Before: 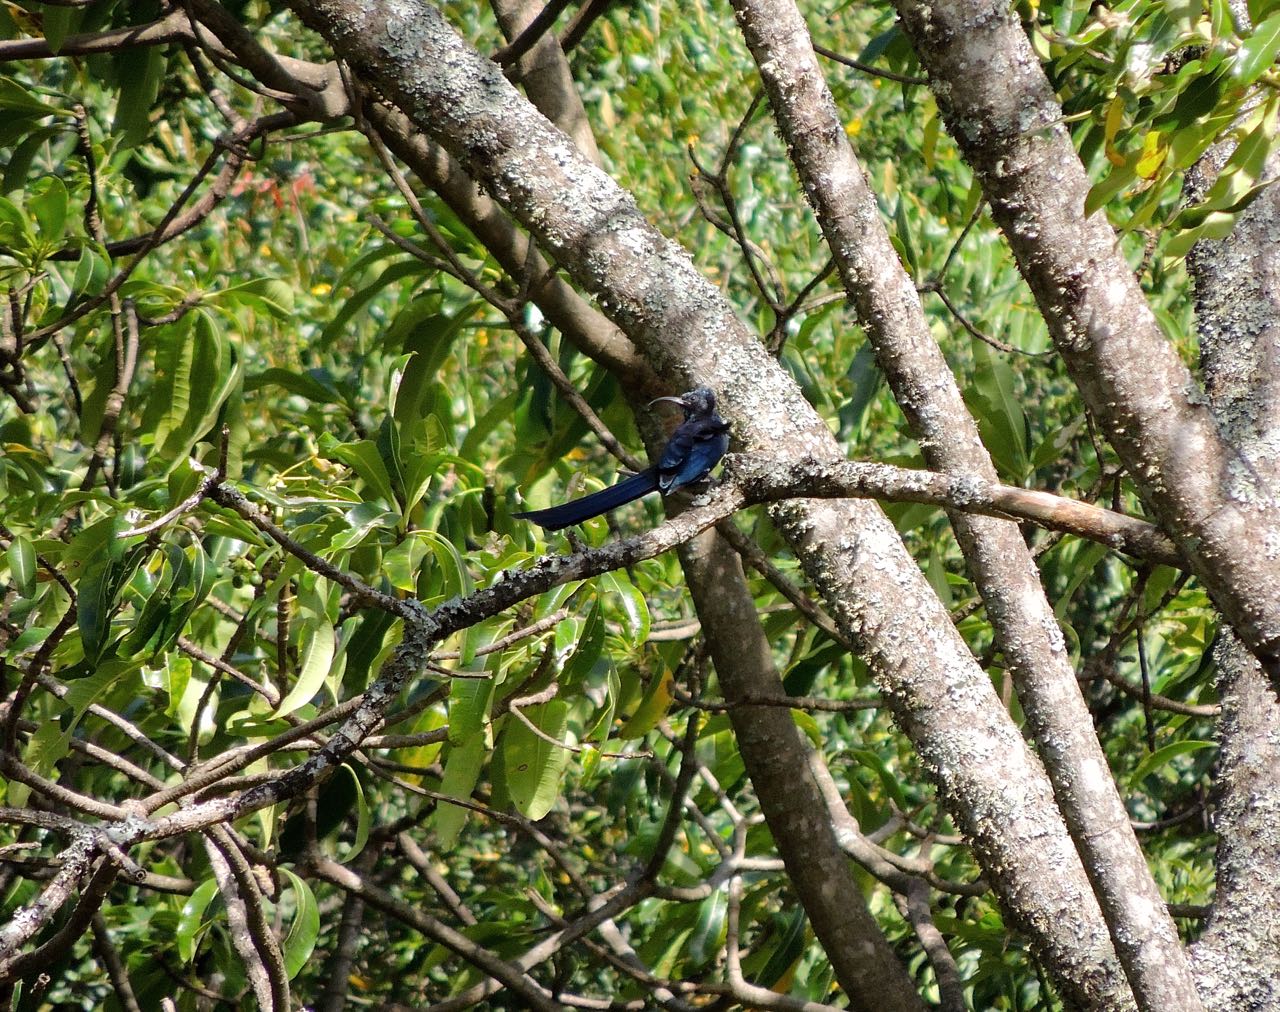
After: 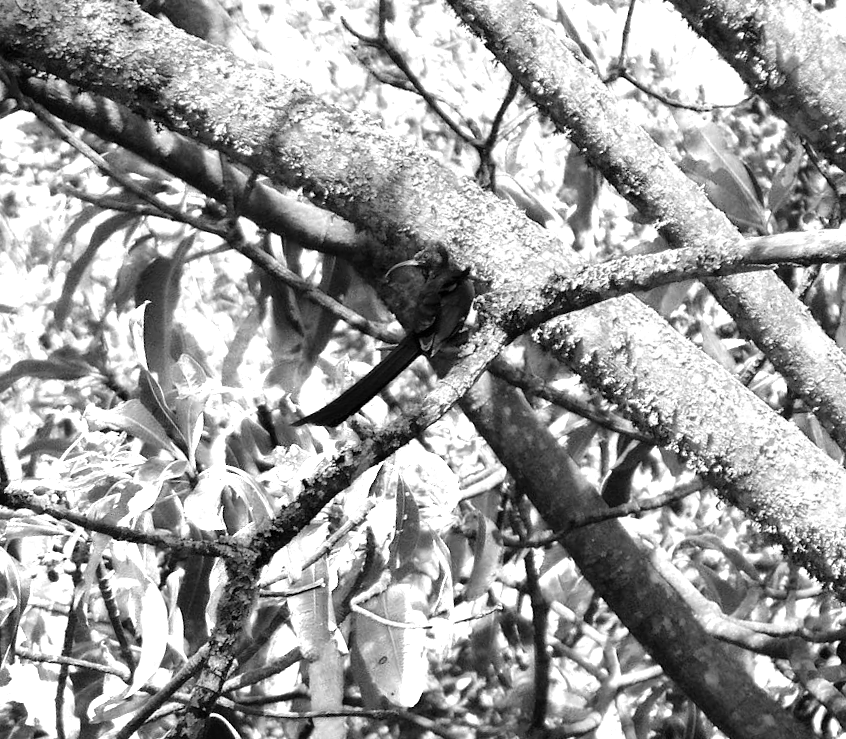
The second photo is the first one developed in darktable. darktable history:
color zones: curves: ch0 [(0, 0.554) (0.146, 0.662) (0.293, 0.86) (0.503, 0.774) (0.637, 0.106) (0.74, 0.072) (0.866, 0.488) (0.998, 0.569)]; ch1 [(0, 0) (0.143, 0) (0.286, 0) (0.429, 0) (0.571, 0) (0.714, 0) (0.857, 0)]
crop and rotate: angle 18.7°, left 6.735%, right 3.826%, bottom 1.123%
